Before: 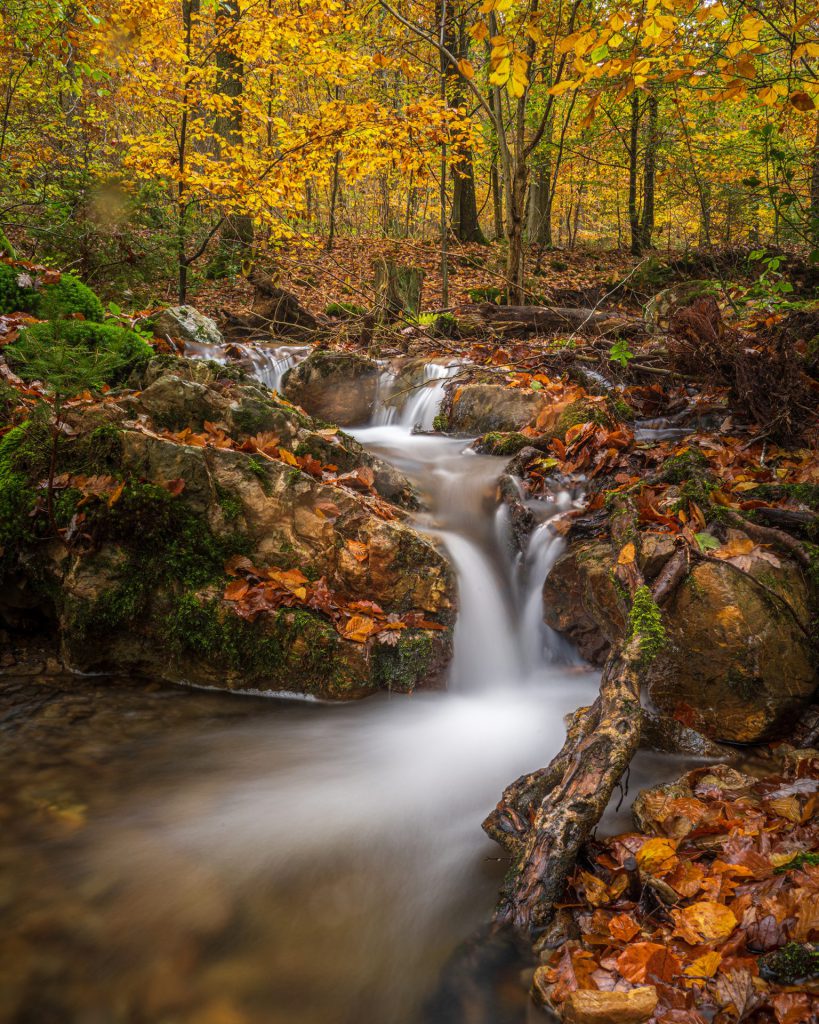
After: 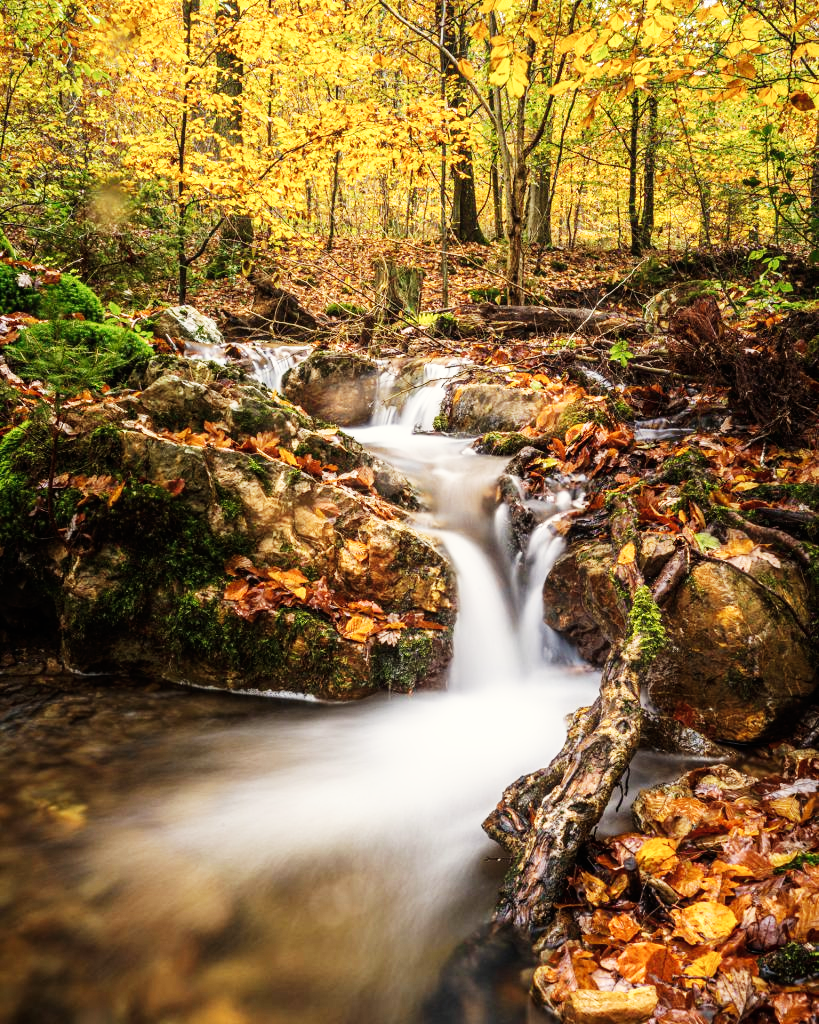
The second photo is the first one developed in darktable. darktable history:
contrast brightness saturation: contrast 0.06, brightness -0.01, saturation -0.23
color correction: highlights b* 3
tone equalizer: on, module defaults
base curve: curves: ch0 [(0, 0) (0.007, 0.004) (0.027, 0.03) (0.046, 0.07) (0.207, 0.54) (0.442, 0.872) (0.673, 0.972) (1, 1)], preserve colors none
